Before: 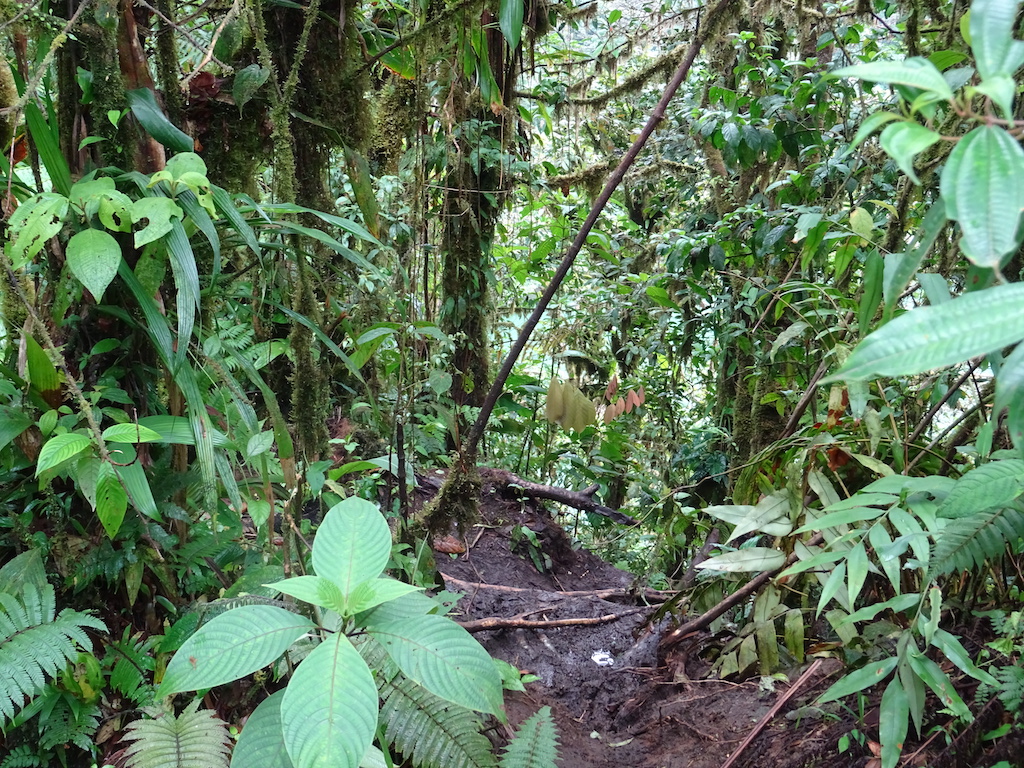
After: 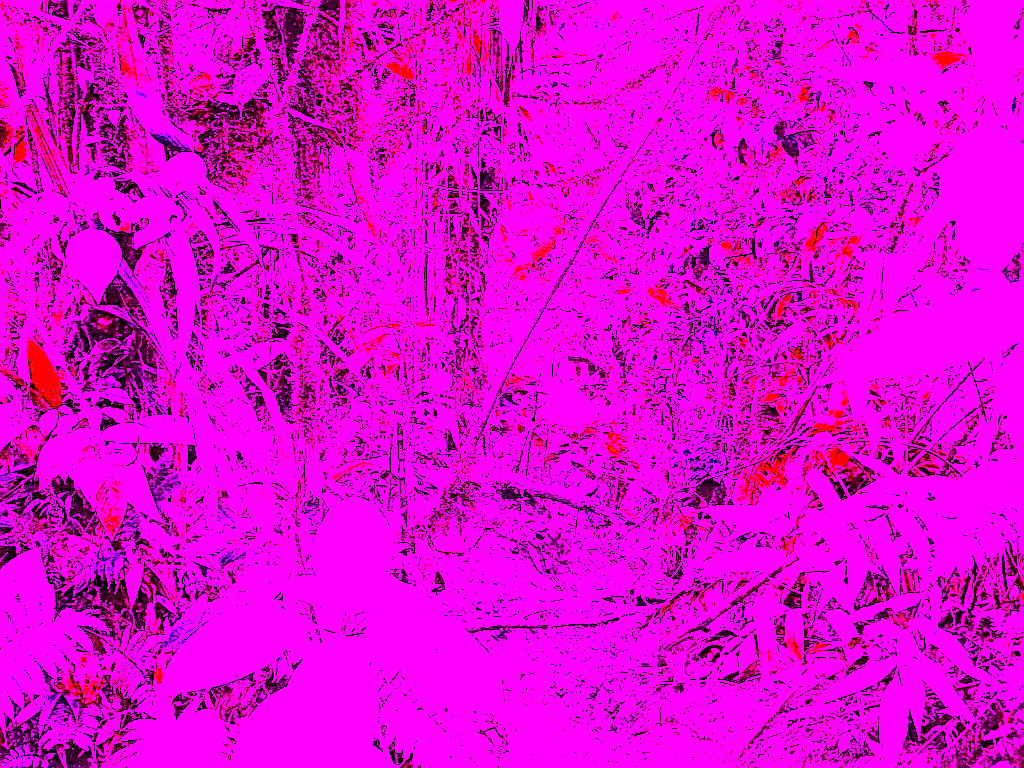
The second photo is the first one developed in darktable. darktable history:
white balance: red 8, blue 8
sharpen: amount 1
tone equalizer: -8 EV -0.417 EV, -7 EV -0.389 EV, -6 EV -0.333 EV, -5 EV -0.222 EV, -3 EV 0.222 EV, -2 EV 0.333 EV, -1 EV 0.389 EV, +0 EV 0.417 EV, edges refinement/feathering 500, mask exposure compensation -1.57 EV, preserve details no
color balance rgb: linear chroma grading › global chroma 40.15%, perceptual saturation grading › global saturation 60.58%, perceptual saturation grading › highlights 20.44%, perceptual saturation grading › shadows -50.36%, perceptual brilliance grading › highlights 2.19%, perceptual brilliance grading › mid-tones -50.36%, perceptual brilliance grading › shadows -50.36%
